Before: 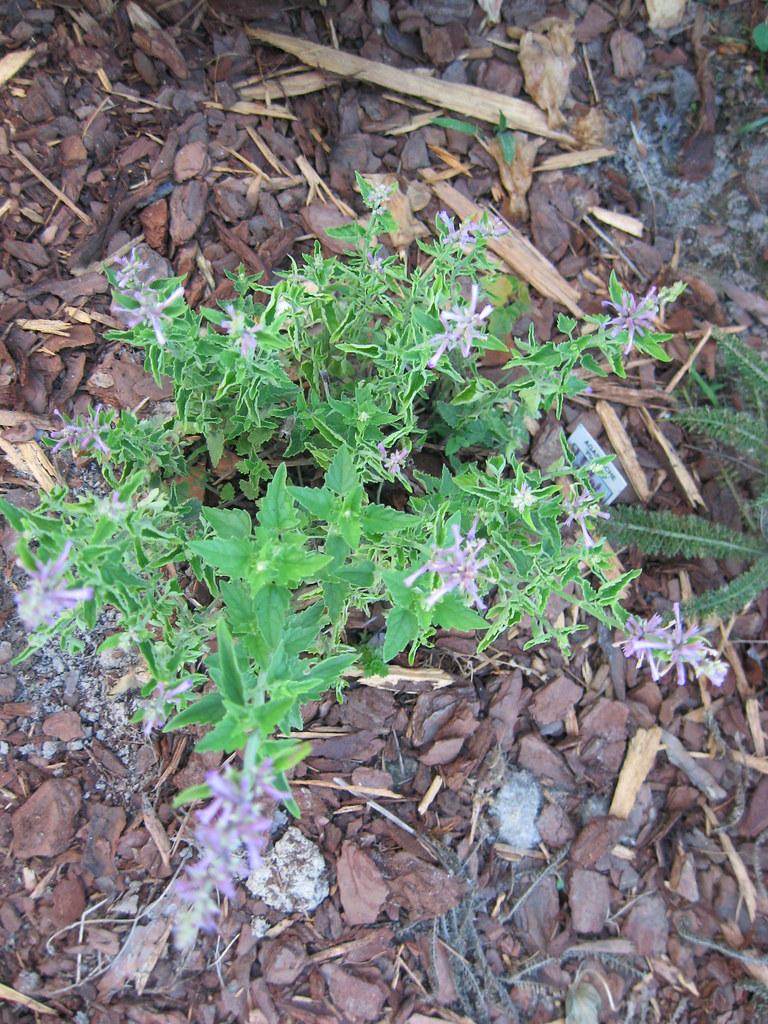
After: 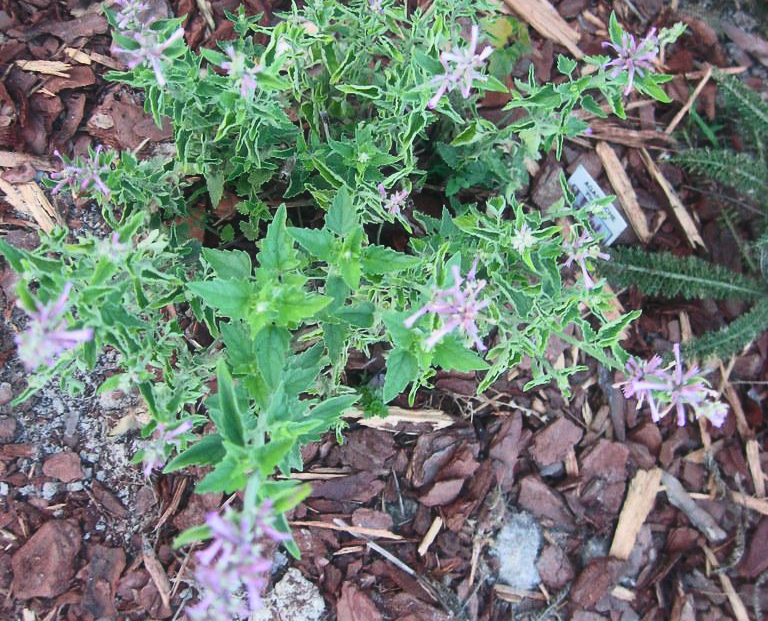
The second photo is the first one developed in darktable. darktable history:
tone curve: curves: ch0 [(0, 0.023) (0.217, 0.19) (0.754, 0.801) (1, 0.977)]; ch1 [(0, 0) (0.392, 0.398) (0.5, 0.5) (0.521, 0.528) (0.56, 0.577) (1, 1)]; ch2 [(0, 0) (0.5, 0.5) (0.579, 0.561) (0.65, 0.657) (1, 1)], color space Lab, independent channels, preserve colors none
haze removal: strength -0.1, adaptive false
crop and rotate: top 25.357%, bottom 13.942%
contrast brightness saturation: contrast 0.07, brightness -0.13, saturation 0.06
